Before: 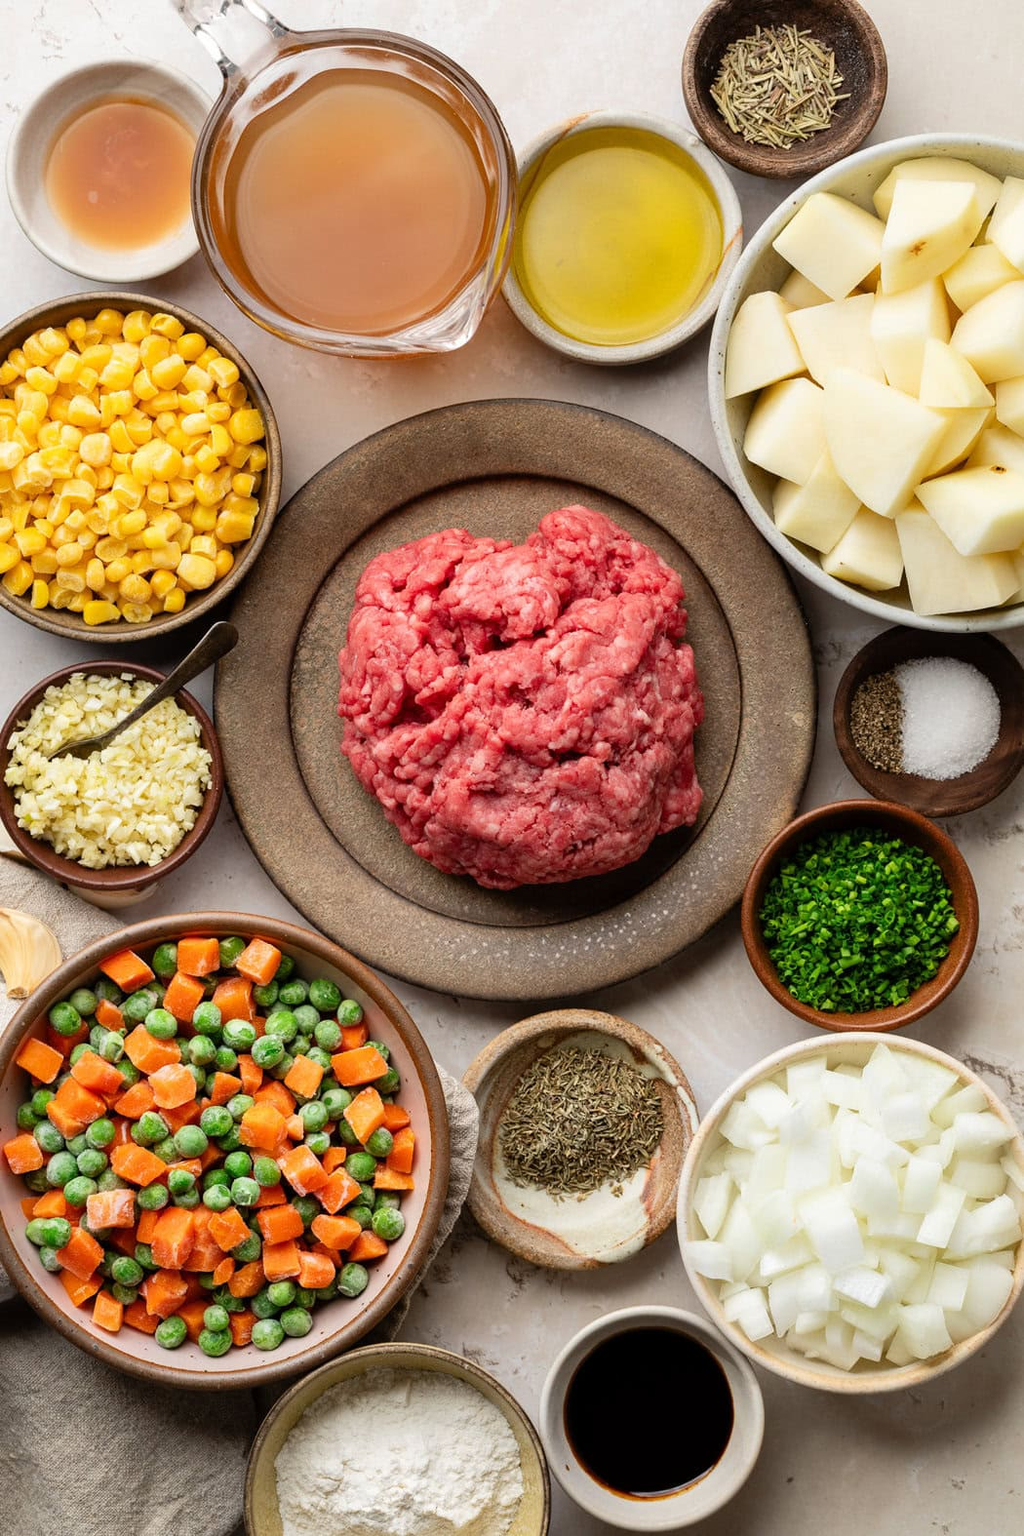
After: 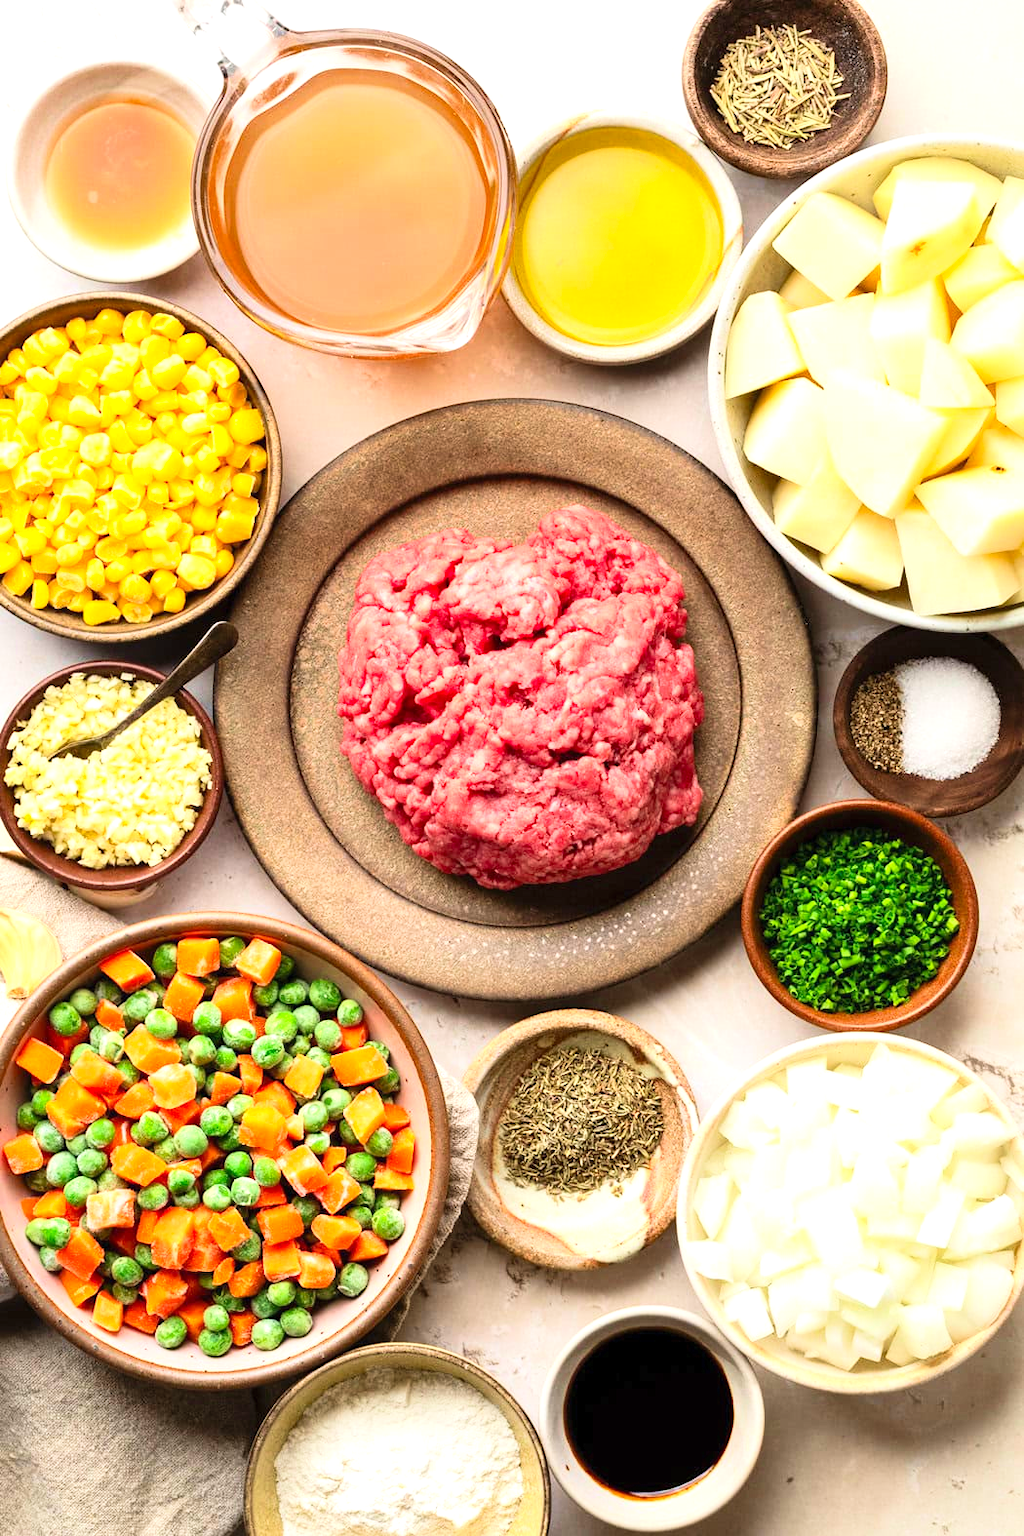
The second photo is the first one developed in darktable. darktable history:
contrast brightness saturation: contrast 0.203, brightness 0.157, saturation 0.229
exposure: exposure 0.669 EV, compensate exposure bias true, compensate highlight preservation false
velvia: on, module defaults
